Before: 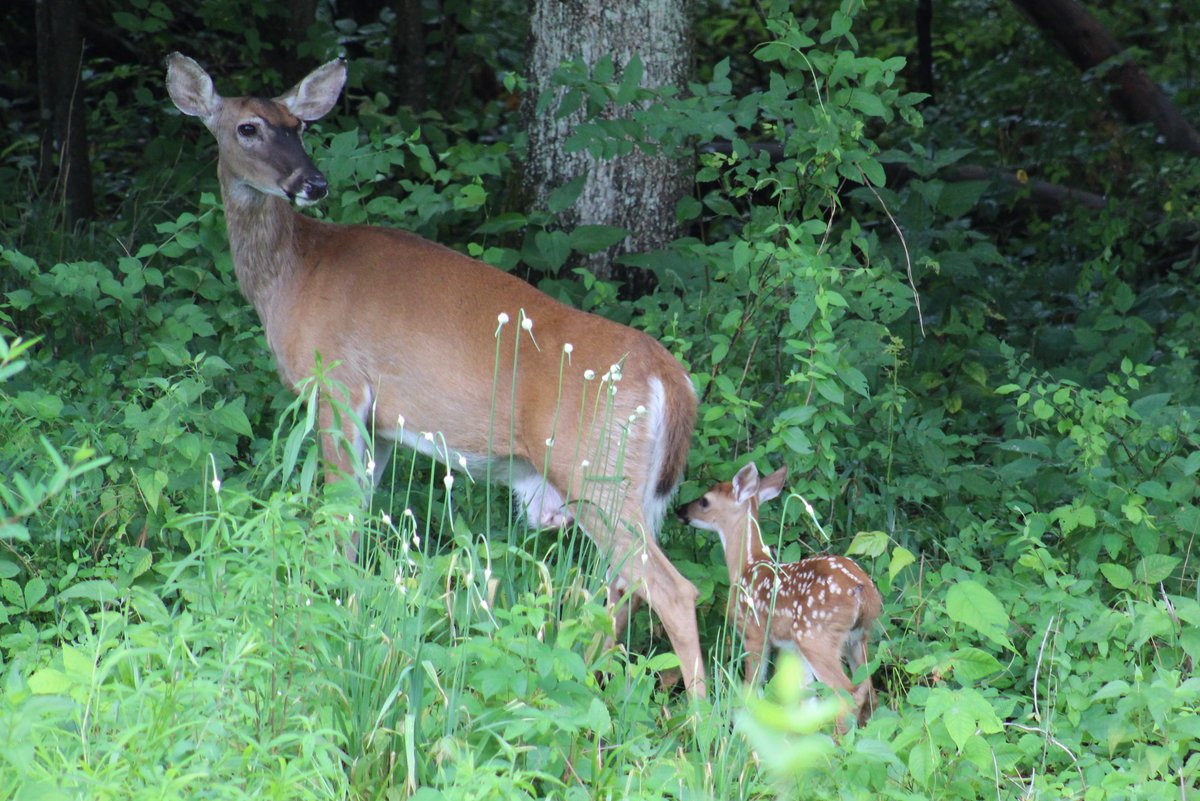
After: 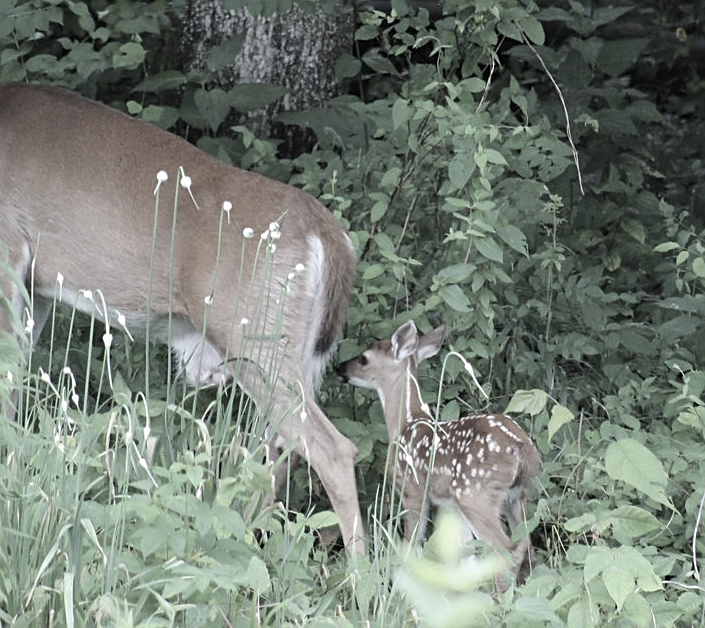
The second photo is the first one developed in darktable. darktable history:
color correction: highlights b* 0.065, saturation 0.312
crop and rotate: left 28.446%, top 17.772%, right 12.726%, bottom 3.82%
sharpen: on, module defaults
